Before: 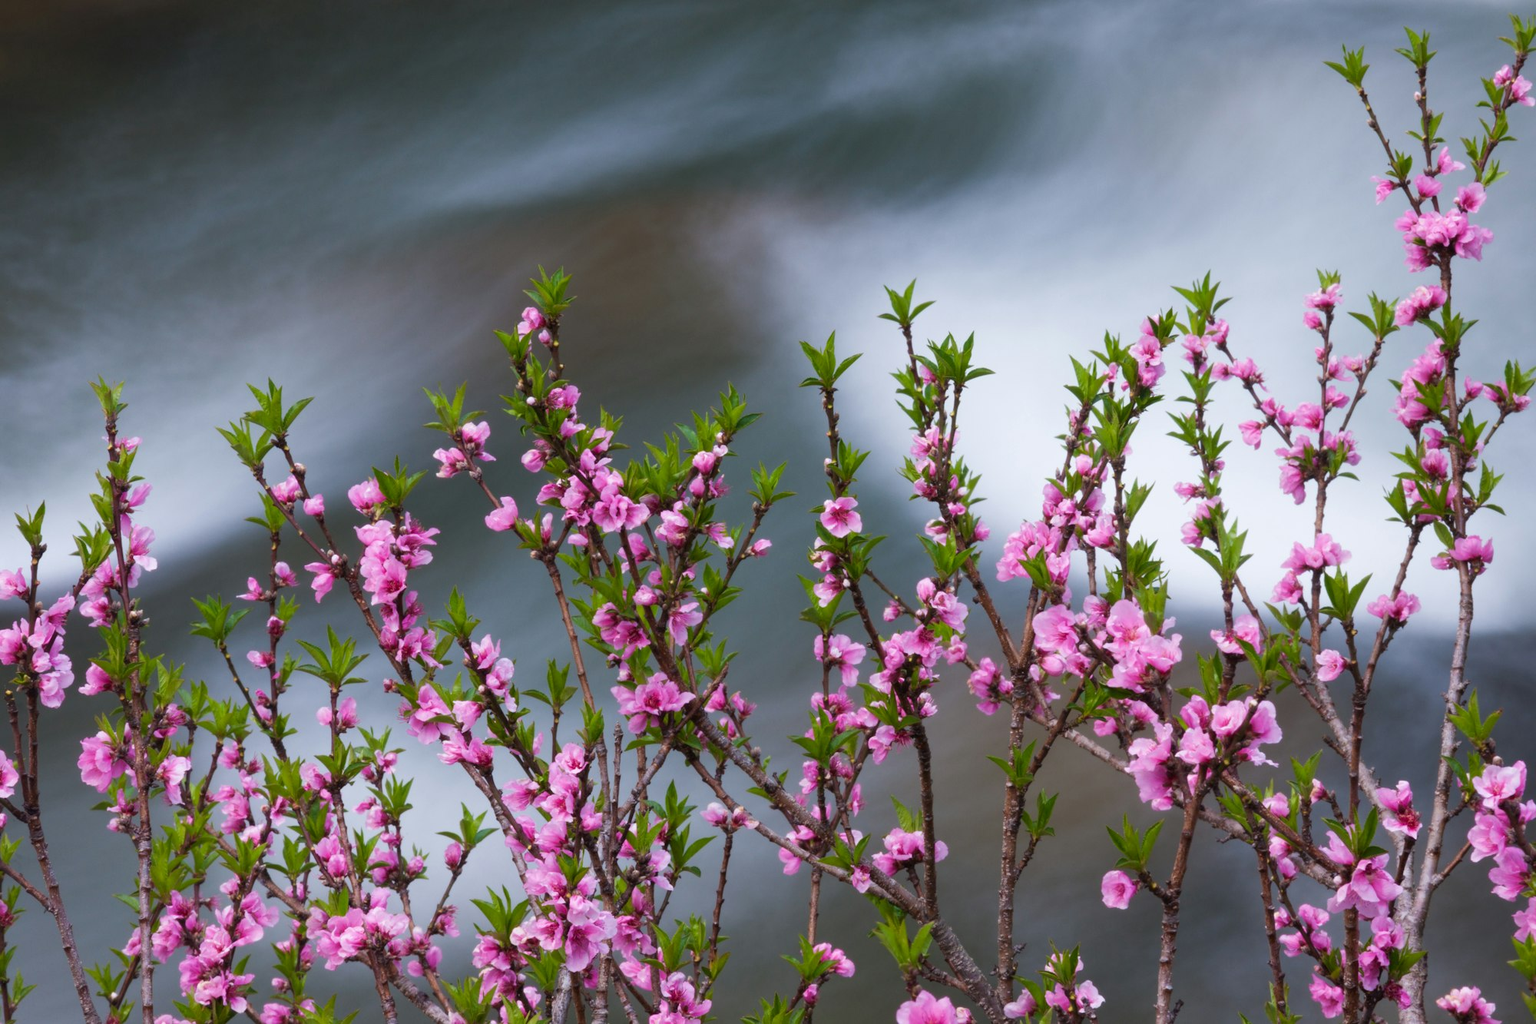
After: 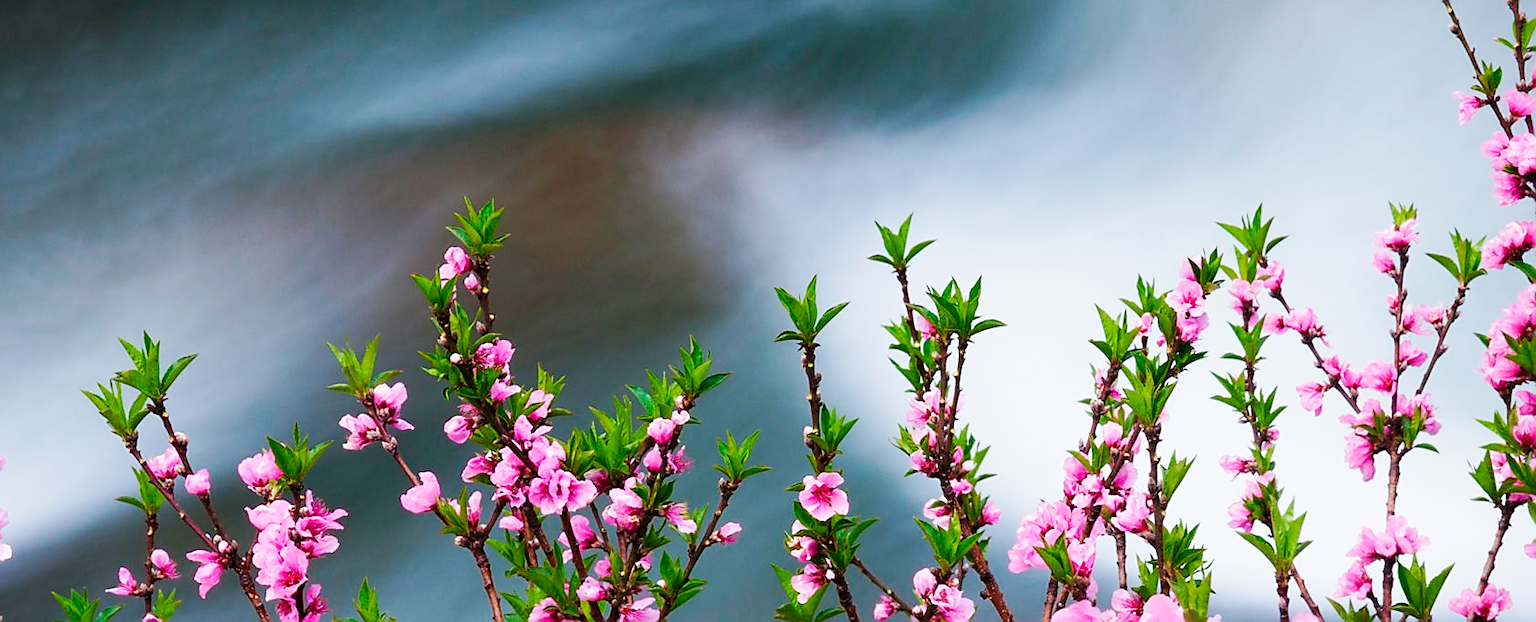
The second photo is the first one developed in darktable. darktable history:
crop and rotate: left 9.622%, top 9.752%, right 6.149%, bottom 39.078%
base curve: curves: ch0 [(0, 0) (0.032, 0.025) (0.121, 0.166) (0.206, 0.329) (0.605, 0.79) (1, 1)], exposure shift 0.01, preserve colors none
sharpen: radius 1.389, amount 1.248, threshold 0.62
